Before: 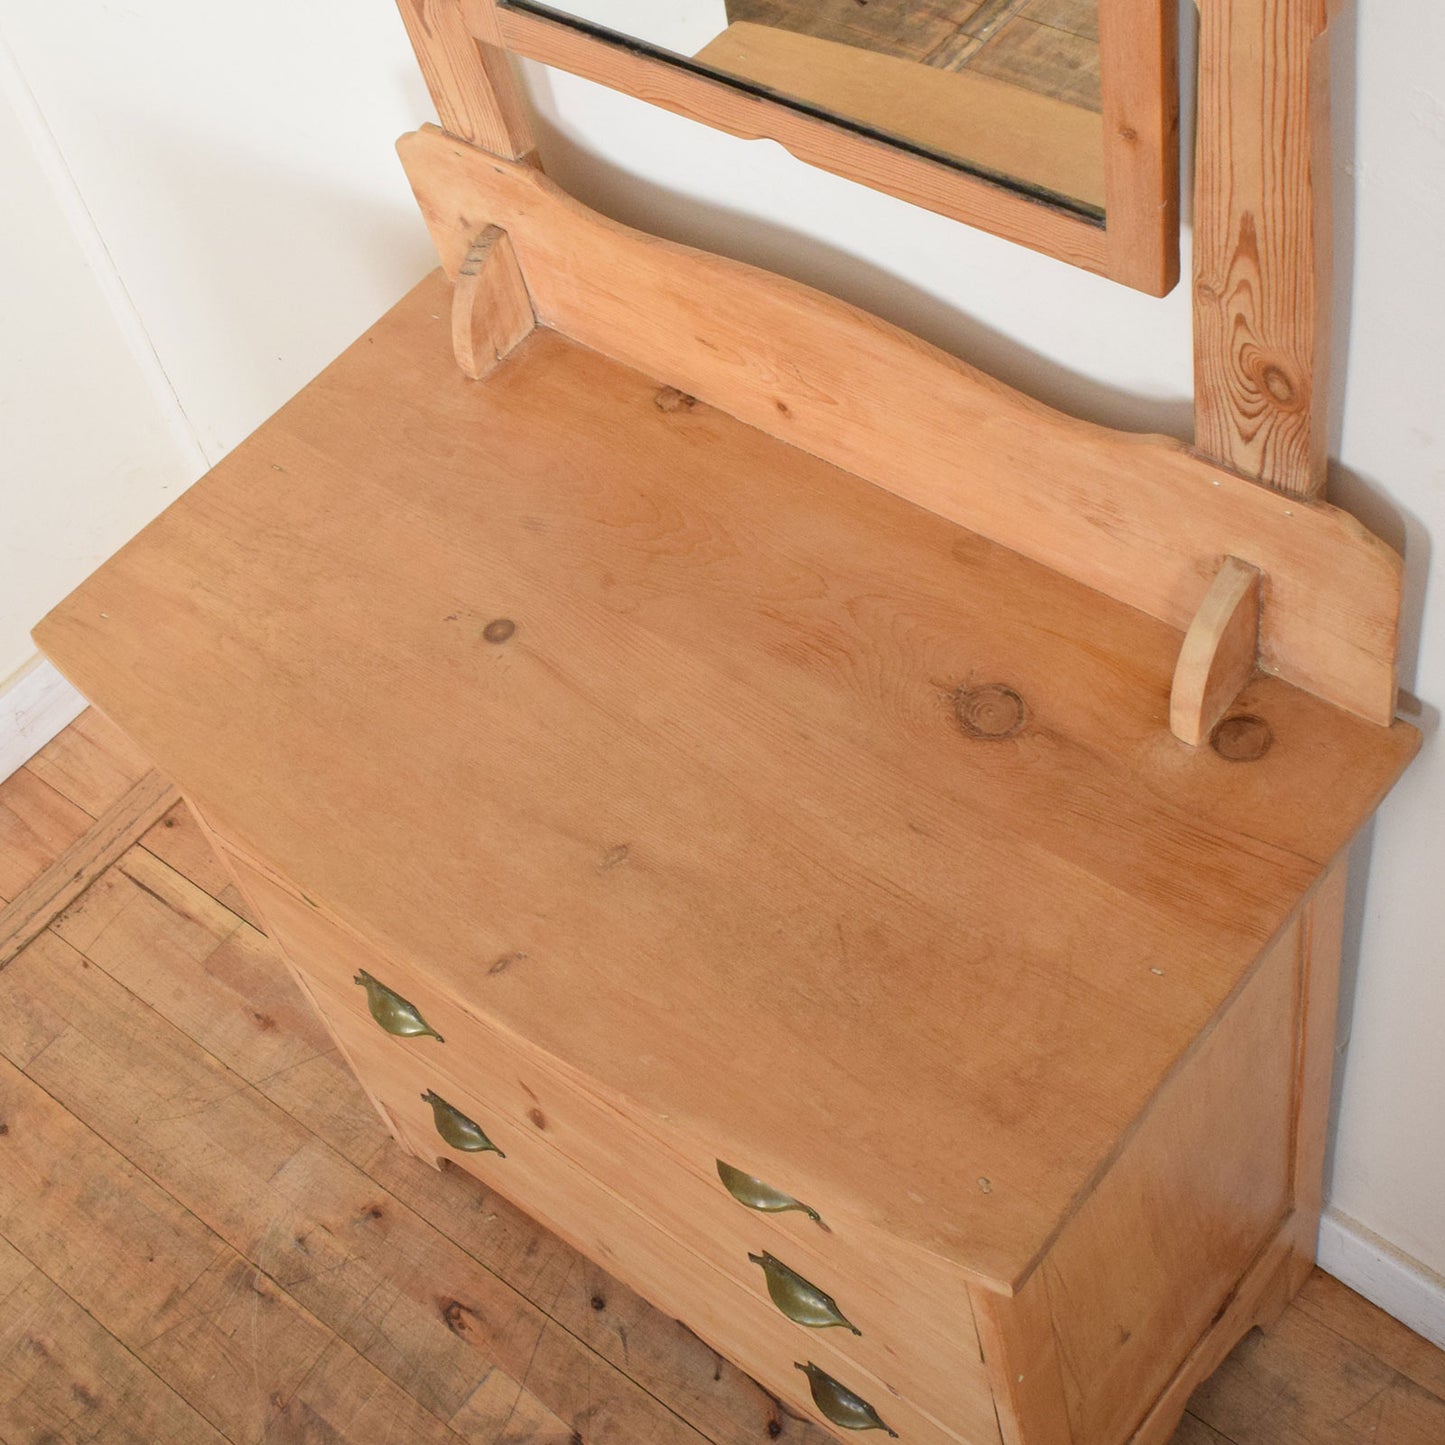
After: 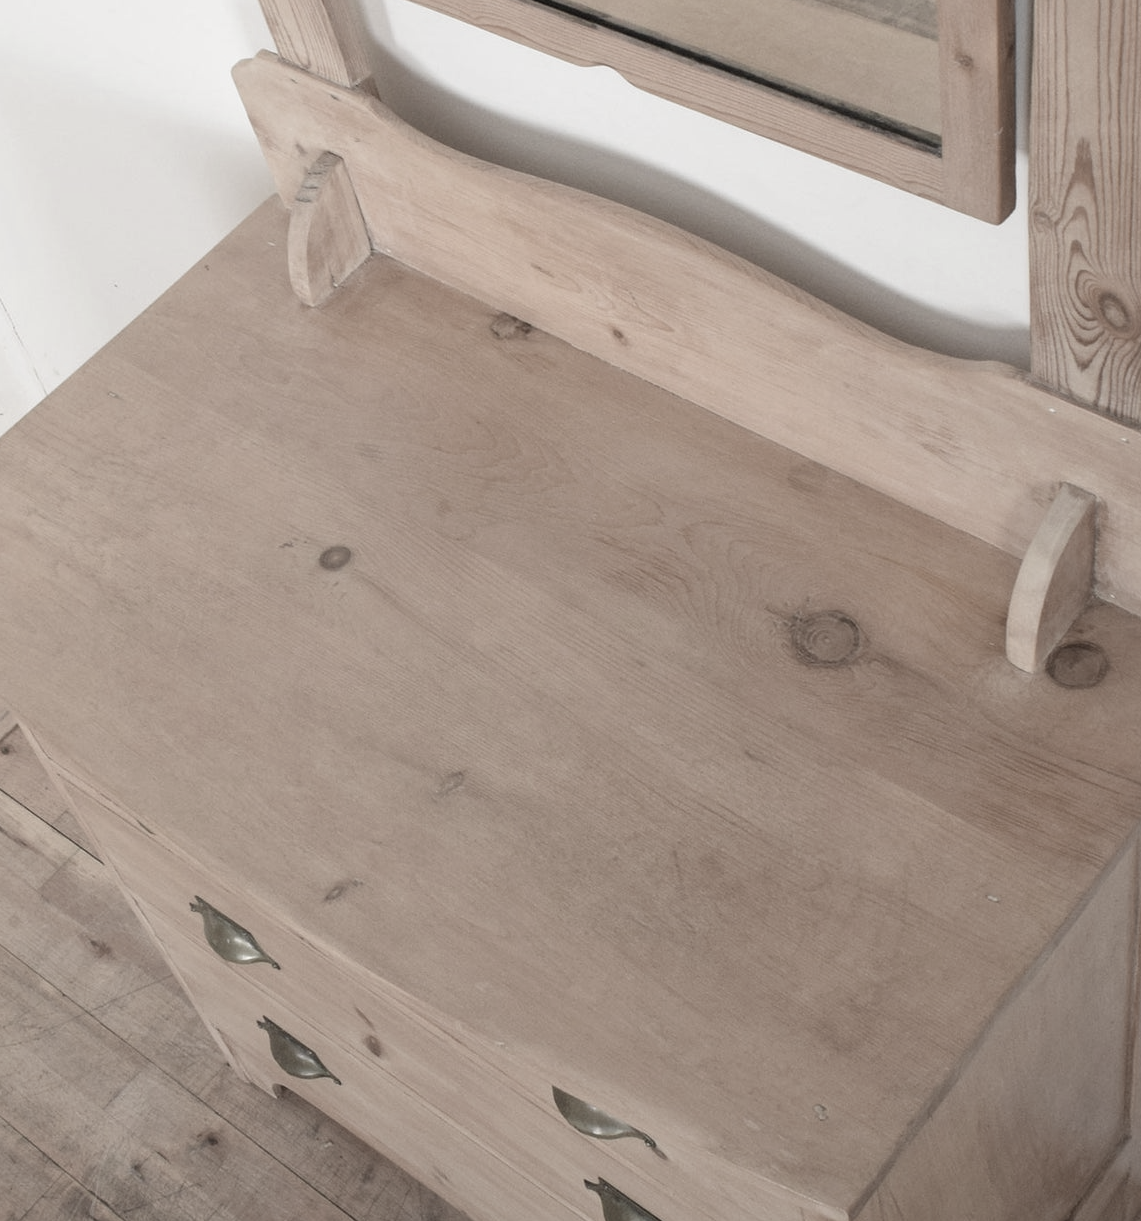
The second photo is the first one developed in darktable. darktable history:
contrast brightness saturation: contrast -0.011, brightness -0.01, saturation 0.027
crop: left 11.394%, top 5.06%, right 9.594%, bottom 10.436%
color correction: highlights b* 0.01, saturation 0.261
